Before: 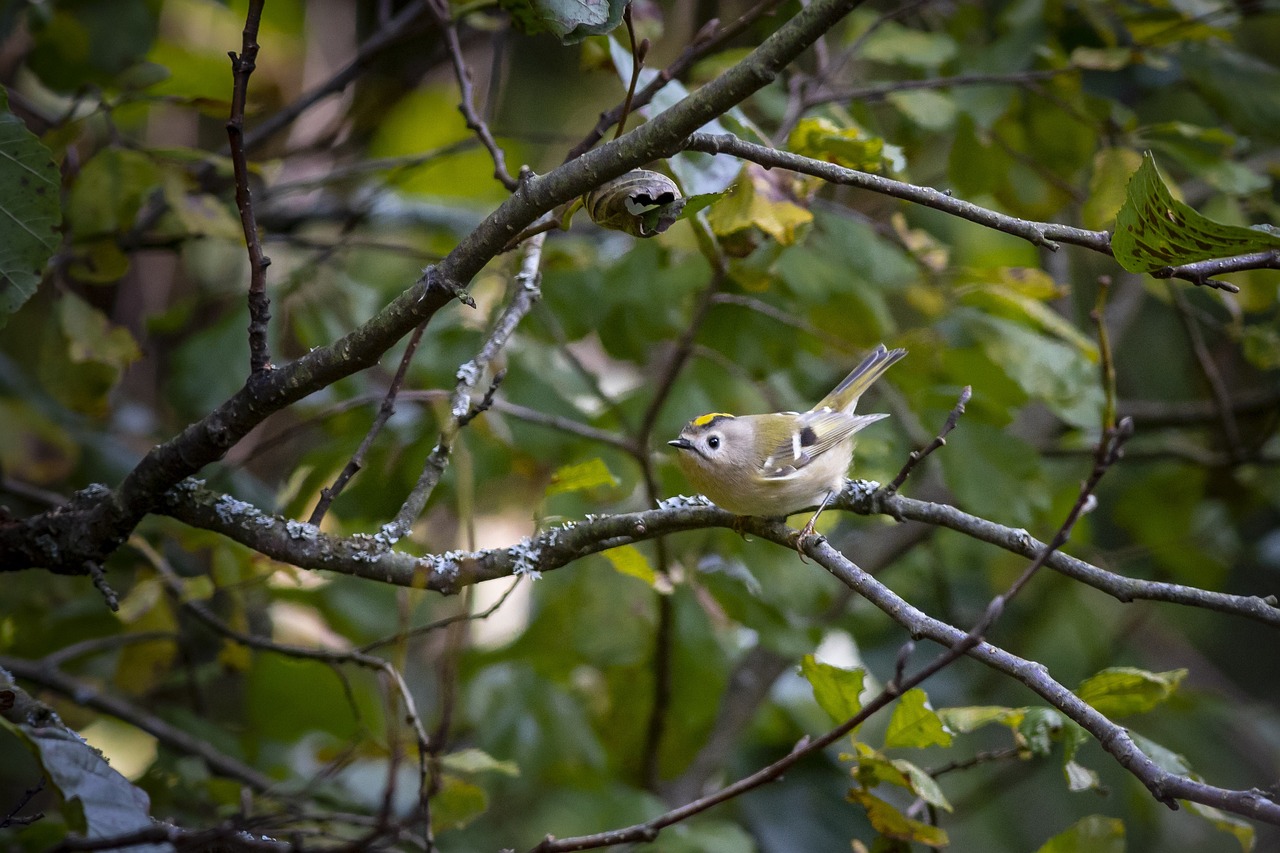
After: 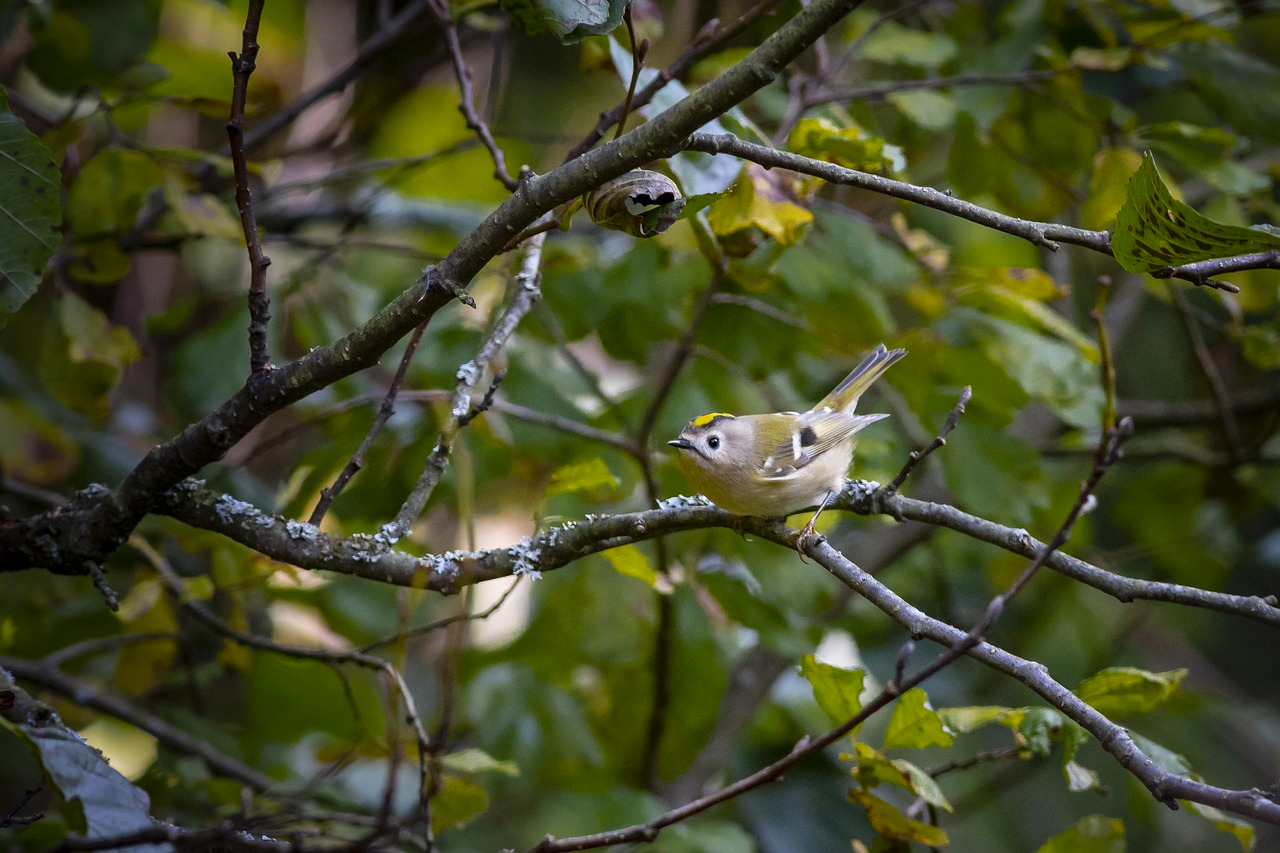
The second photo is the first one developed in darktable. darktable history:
exposure: exposure -0.046 EV, compensate highlight preservation false
contrast brightness saturation: saturation -0.058
color balance rgb: linear chroma grading › global chroma 0.738%, perceptual saturation grading › global saturation 24.925%
